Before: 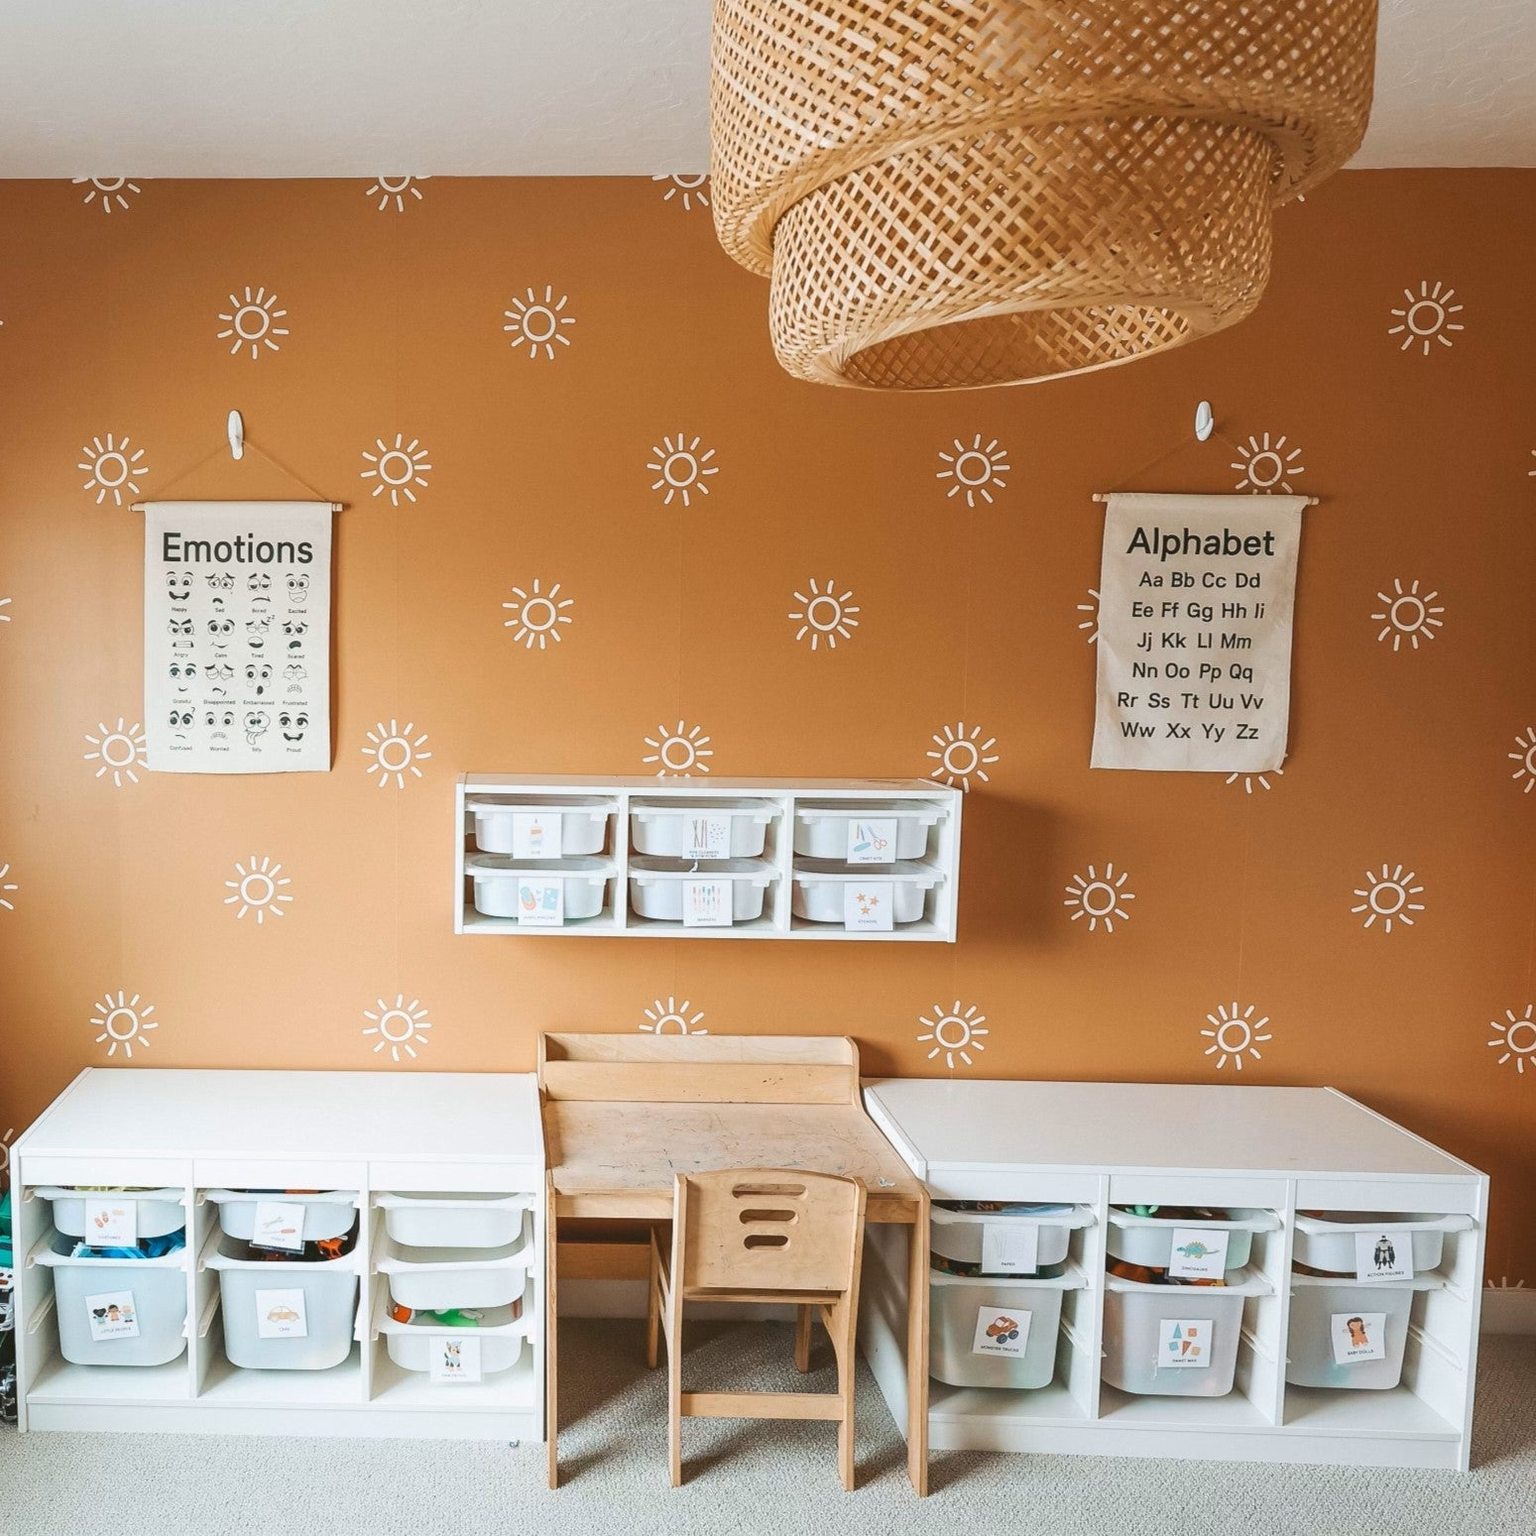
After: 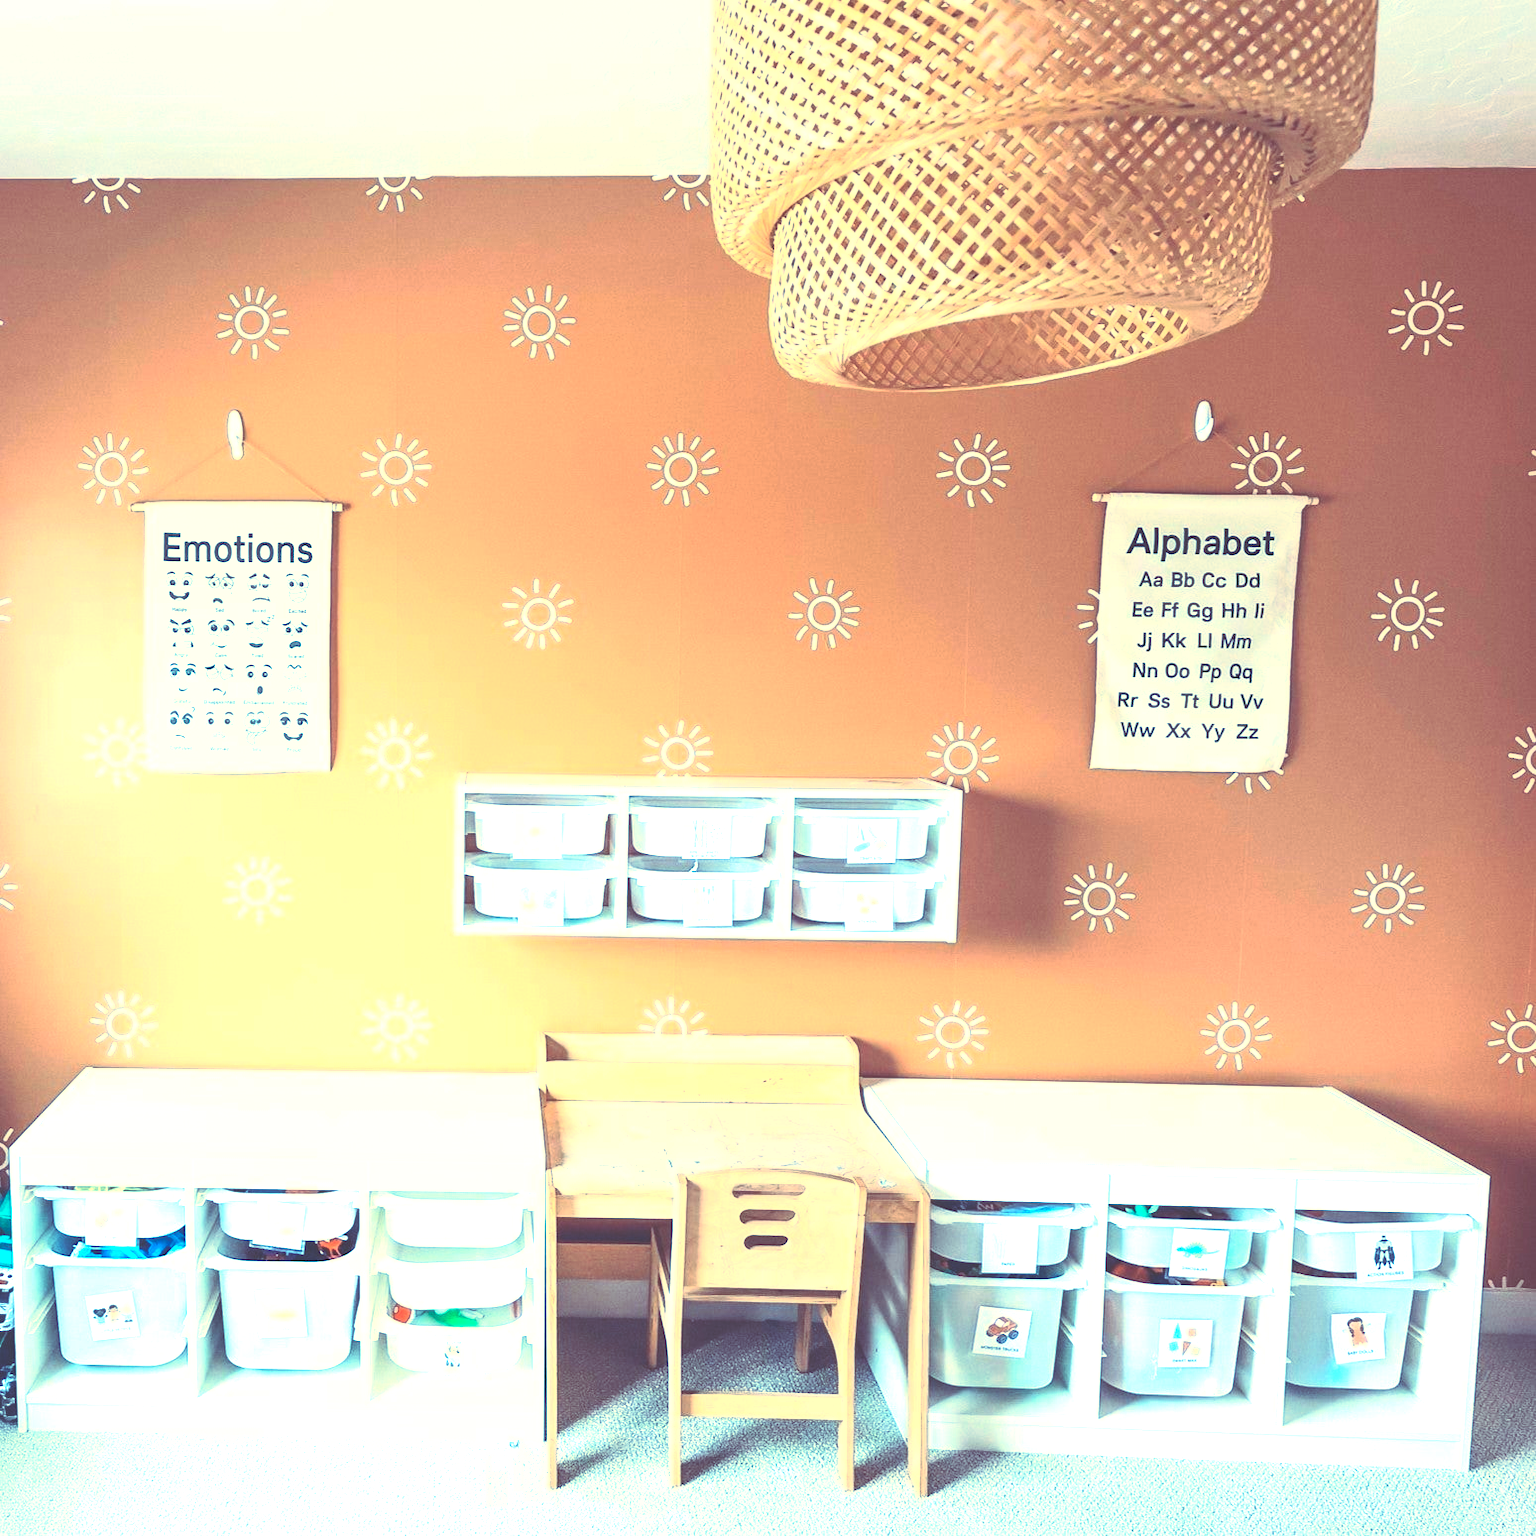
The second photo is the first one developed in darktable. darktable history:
contrast brightness saturation: contrast 0.2, brightness 0.16, saturation 0.22
exposure: black level correction 0, exposure 1.1 EV, compensate exposure bias true, compensate highlight preservation false
rgb curve: curves: ch0 [(0, 0.186) (0.314, 0.284) (0.576, 0.466) (0.805, 0.691) (0.936, 0.886)]; ch1 [(0, 0.186) (0.314, 0.284) (0.581, 0.534) (0.771, 0.746) (0.936, 0.958)]; ch2 [(0, 0.216) (0.275, 0.39) (1, 1)], mode RGB, independent channels, compensate middle gray true, preserve colors none
